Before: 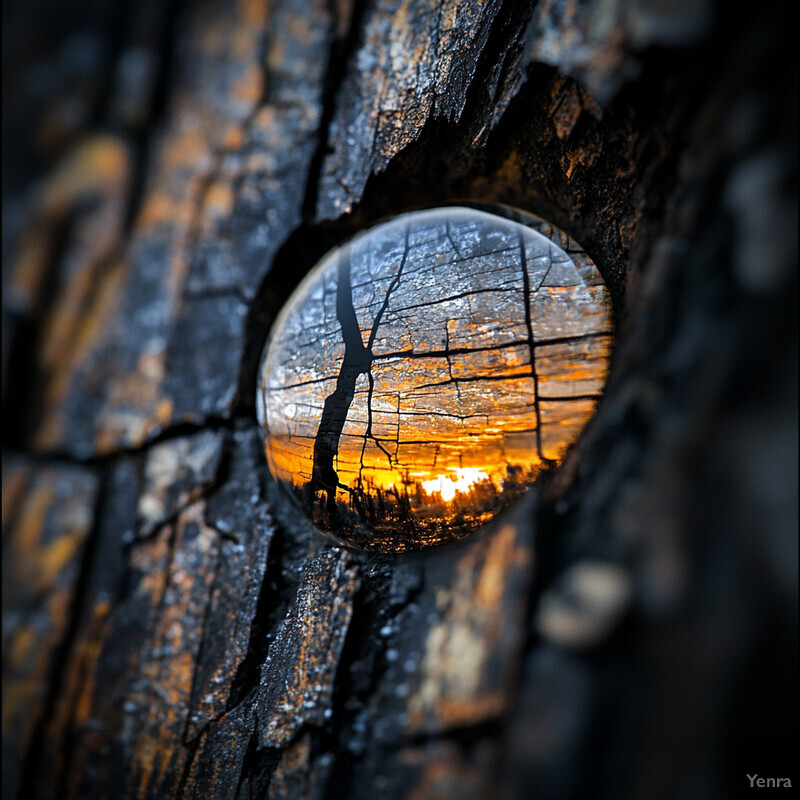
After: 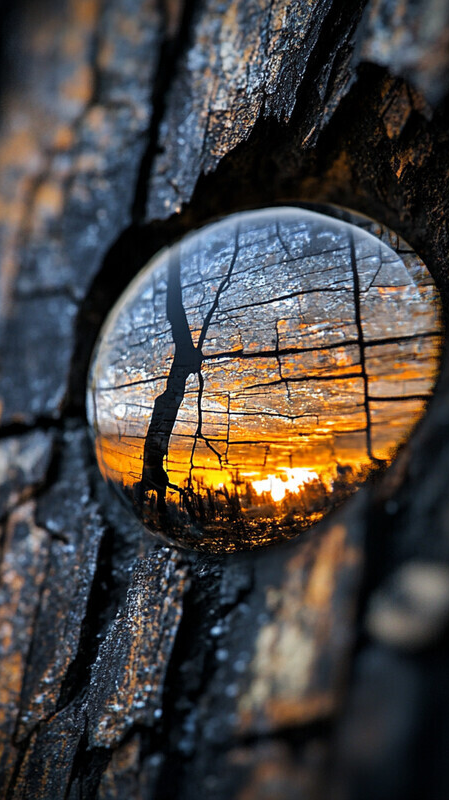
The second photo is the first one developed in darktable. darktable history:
crop: left 21.352%, right 22.428%
